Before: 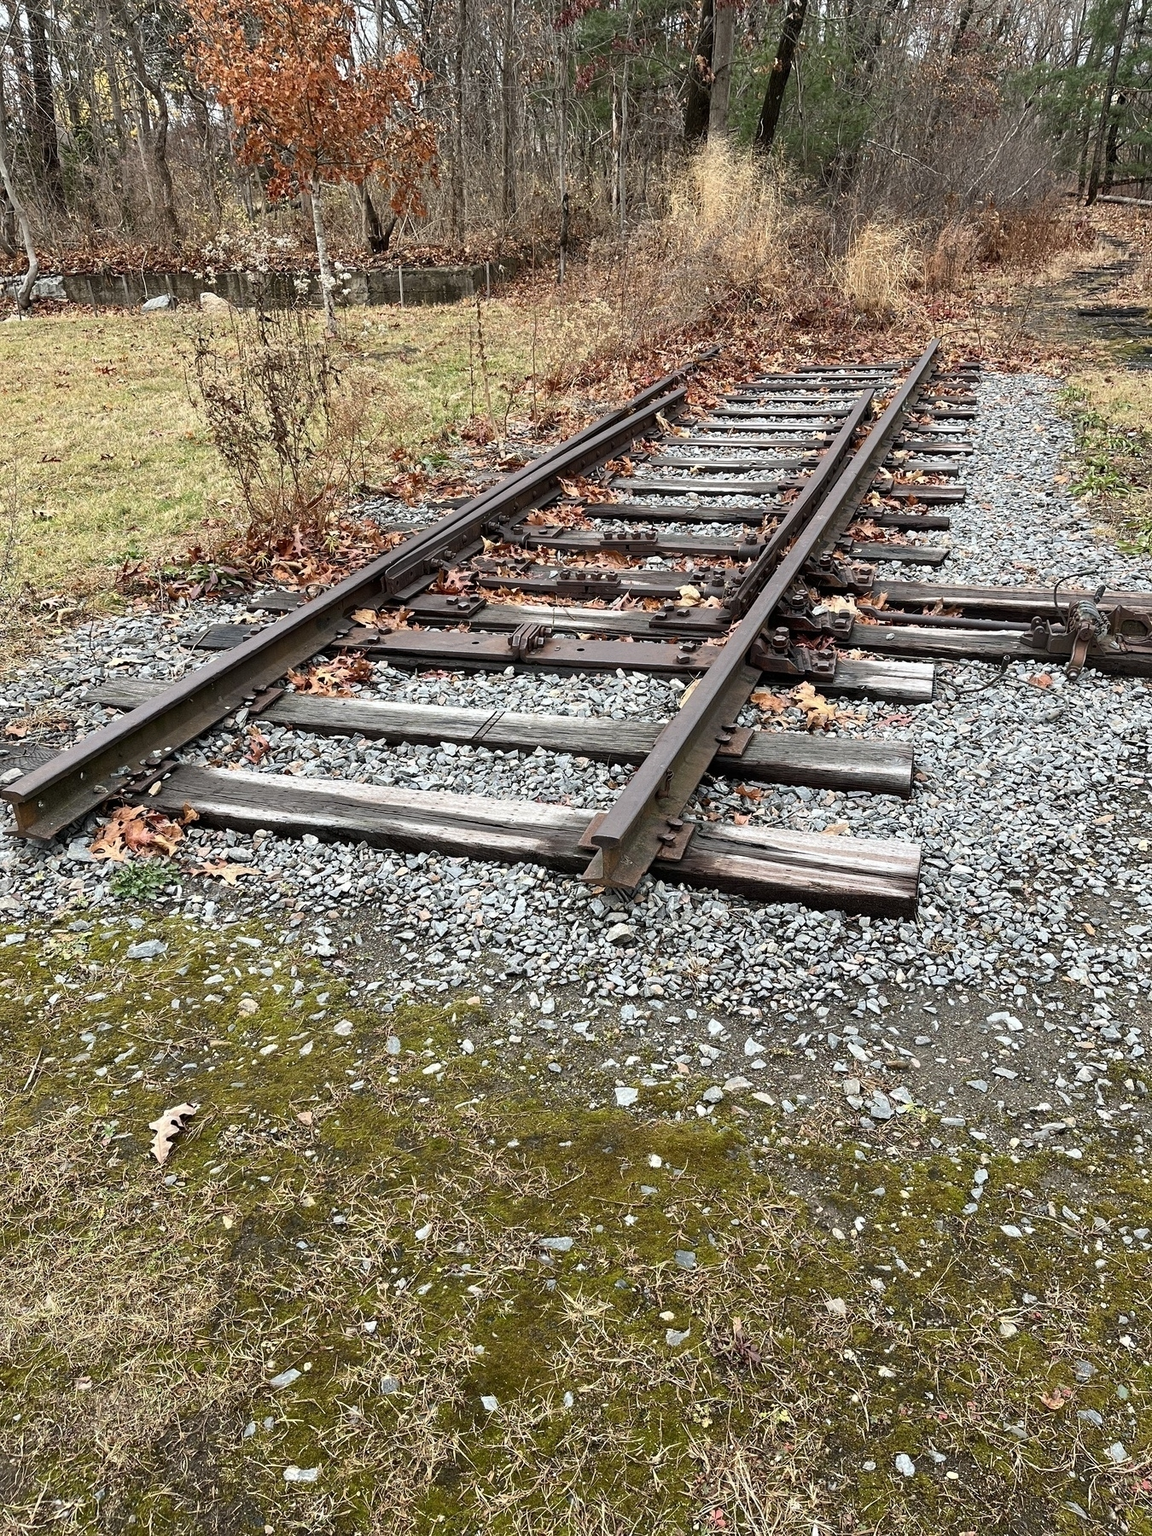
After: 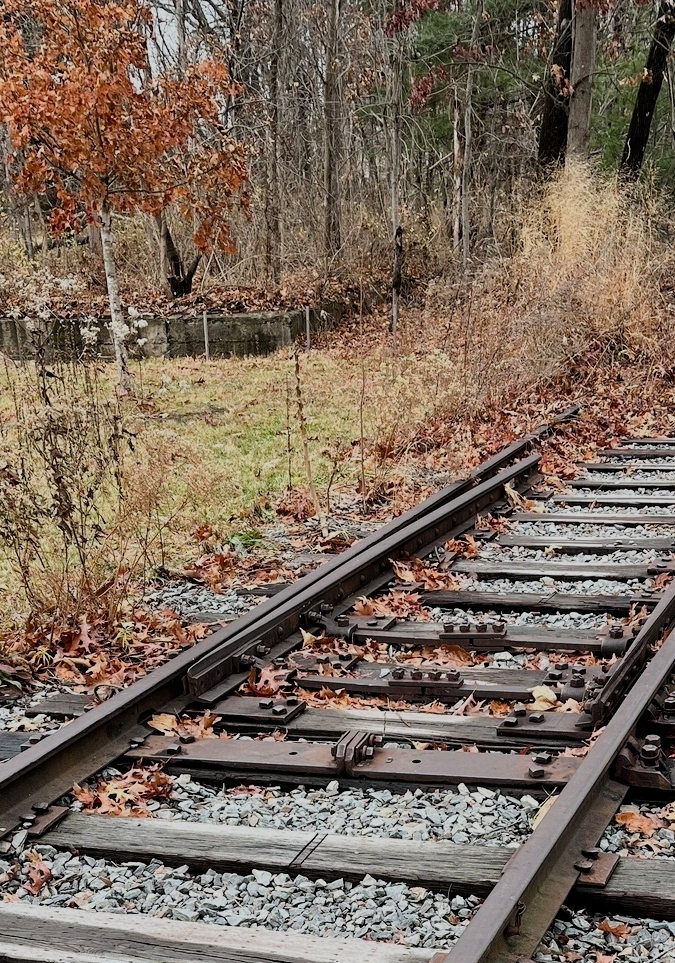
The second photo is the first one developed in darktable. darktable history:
filmic rgb: black relative exposure -7.65 EV, white relative exposure 4.56 EV, hardness 3.61
crop: left 19.556%, right 30.401%, bottom 46.458%
